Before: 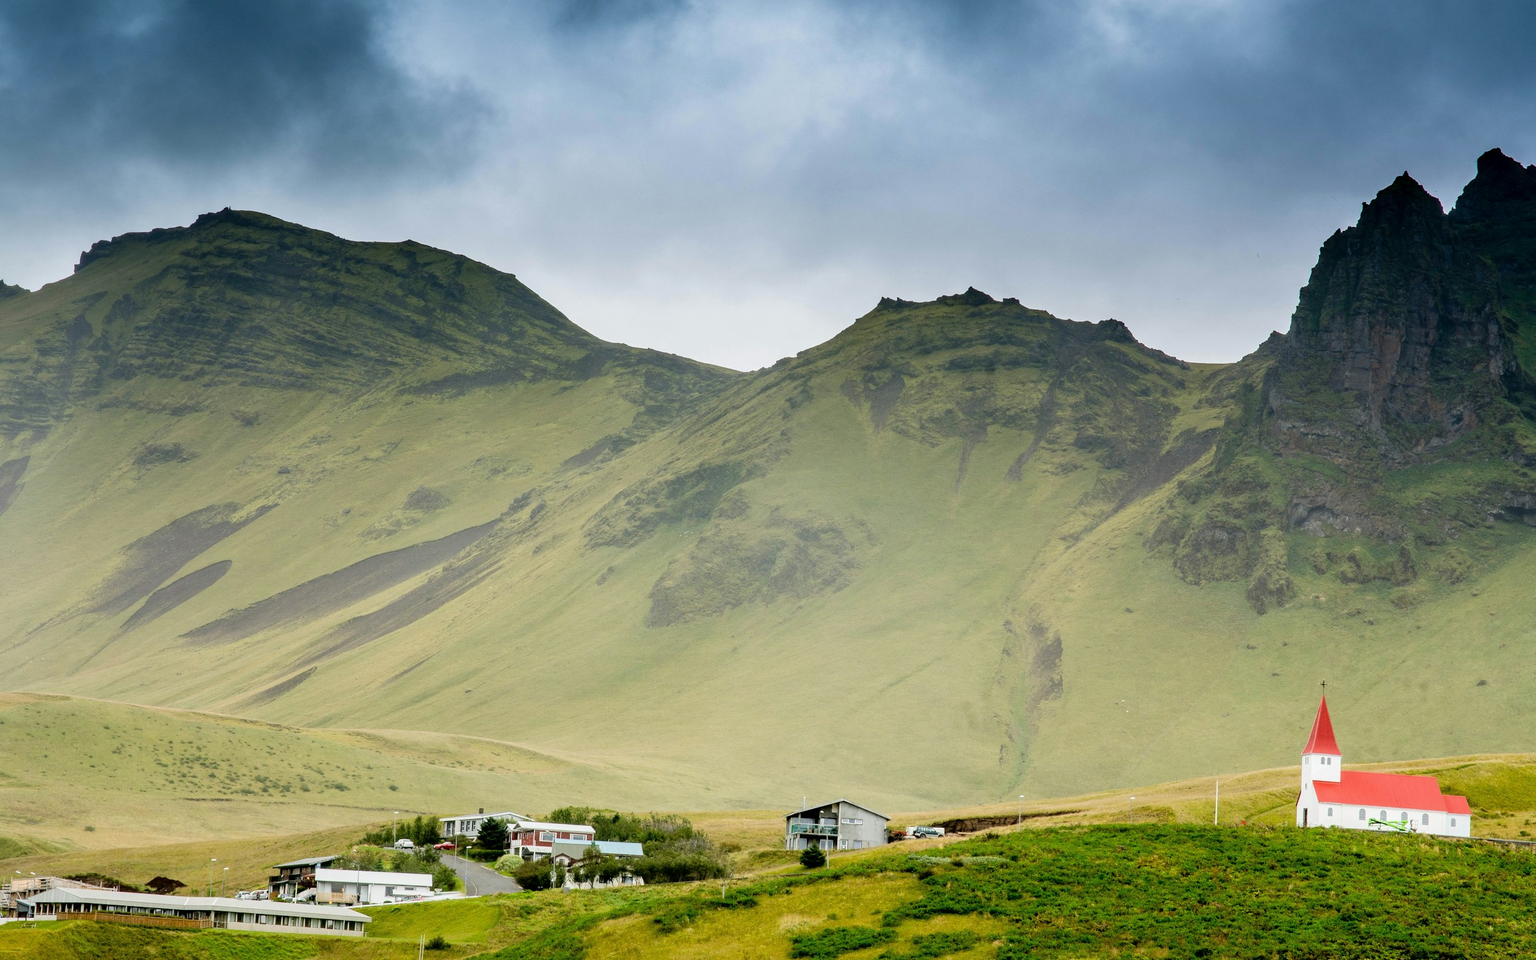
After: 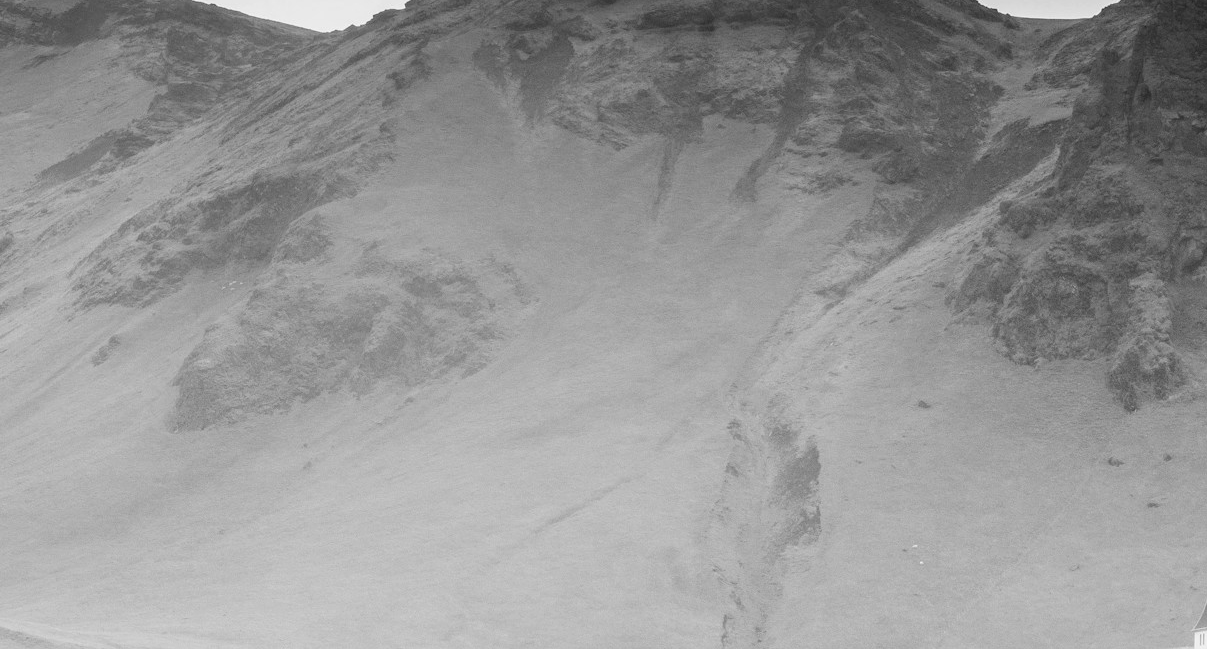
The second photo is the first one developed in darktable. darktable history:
monochrome: size 1
crop: left 35.03%, top 36.625%, right 14.663%, bottom 20.057%
shadows and highlights: shadows -70, highlights 35, soften with gaussian
